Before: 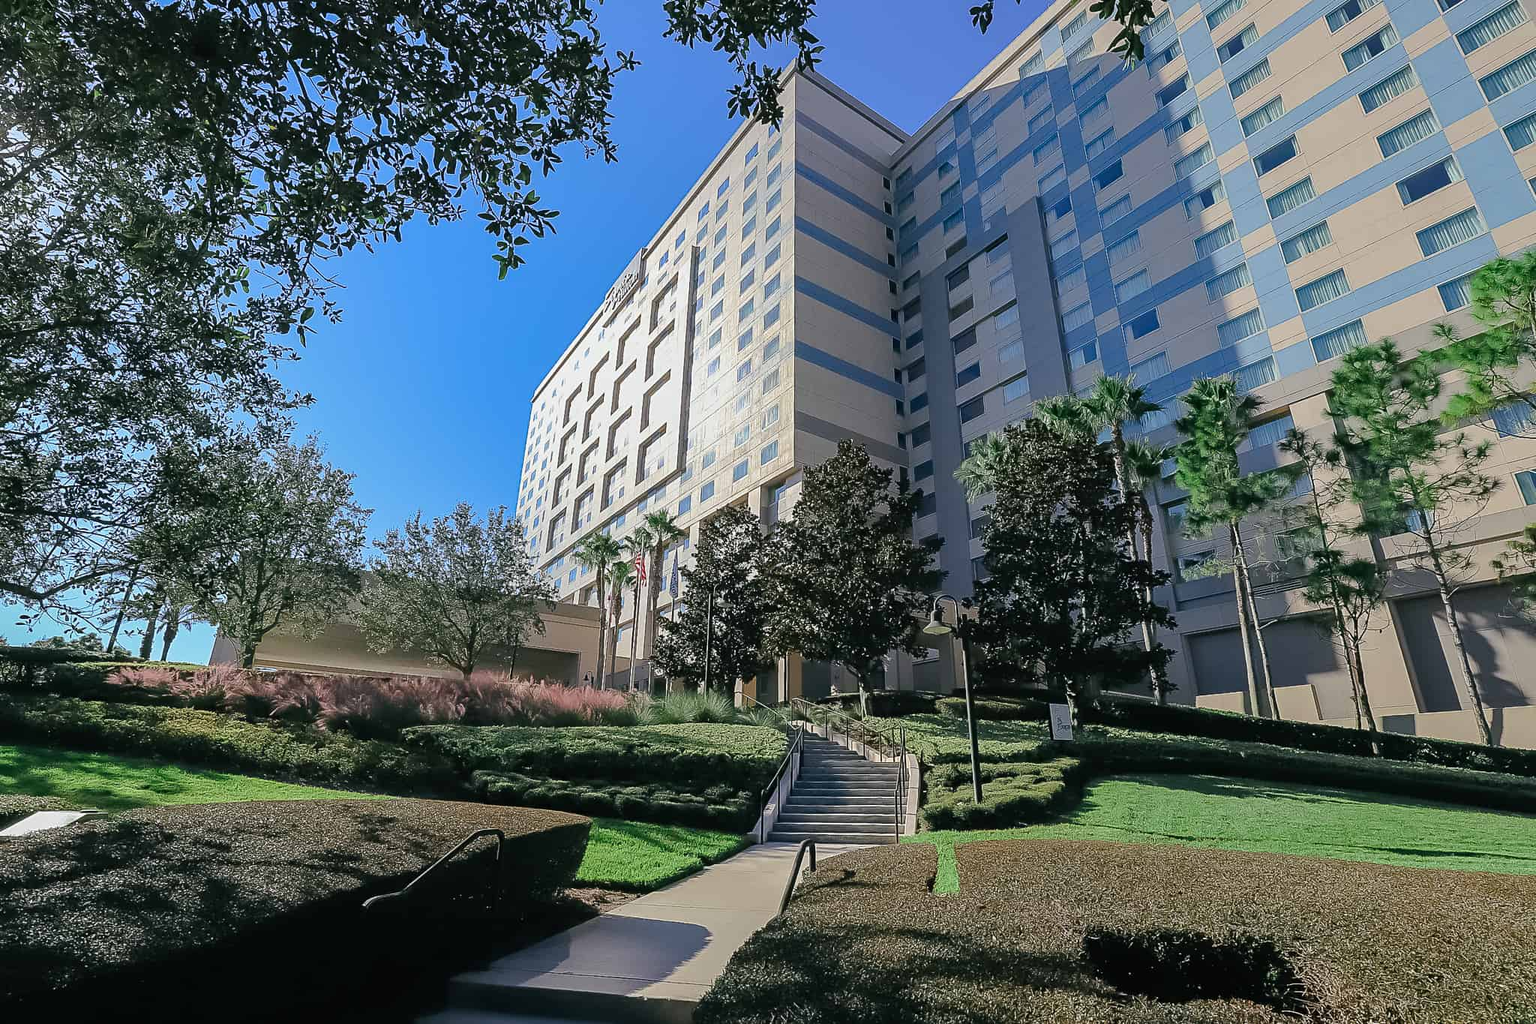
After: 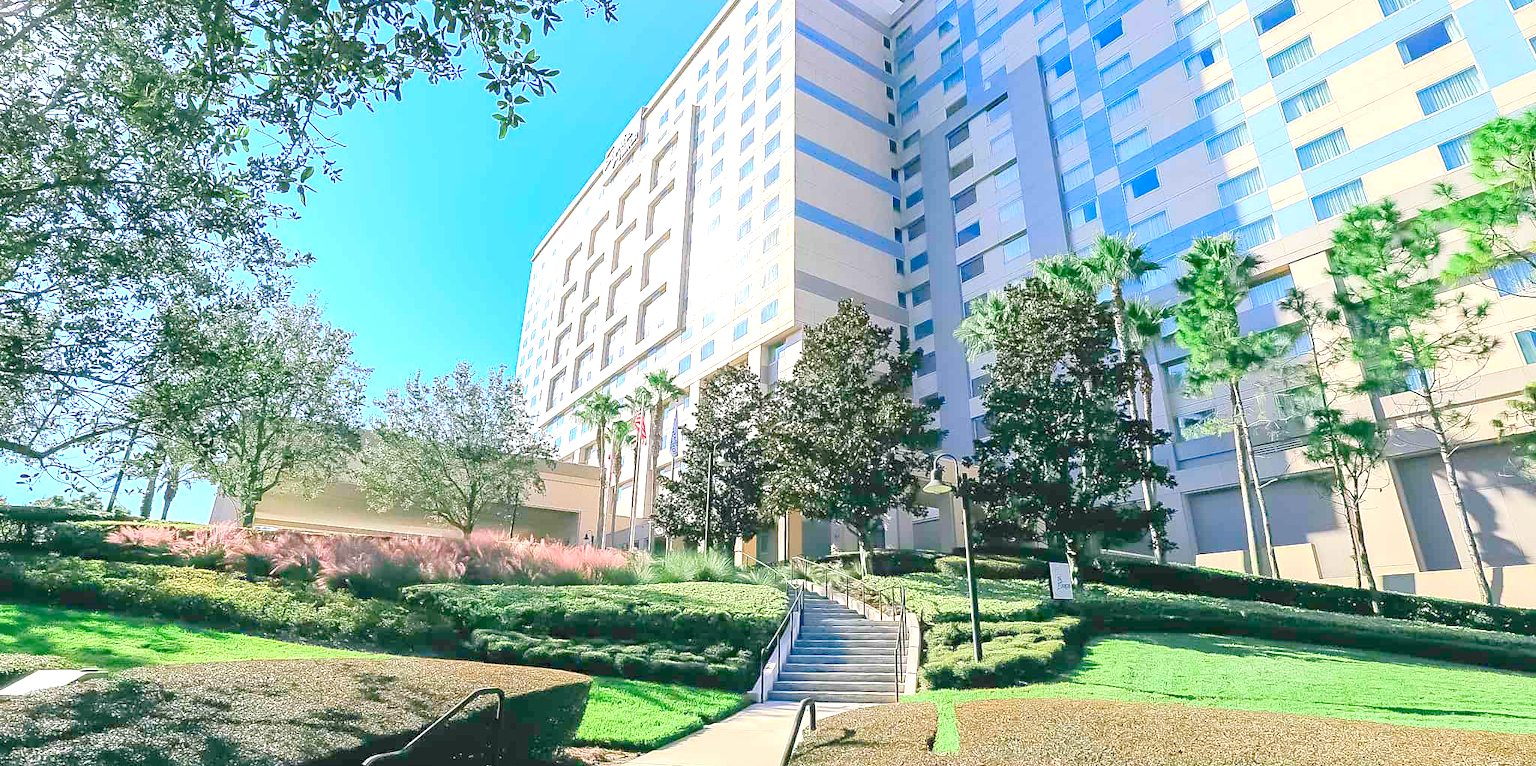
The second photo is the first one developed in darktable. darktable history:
crop: top 13.809%, bottom 11.308%
exposure: exposure 0.489 EV, compensate highlight preservation false
levels: white 90.72%, levels [0.008, 0.318, 0.836]
